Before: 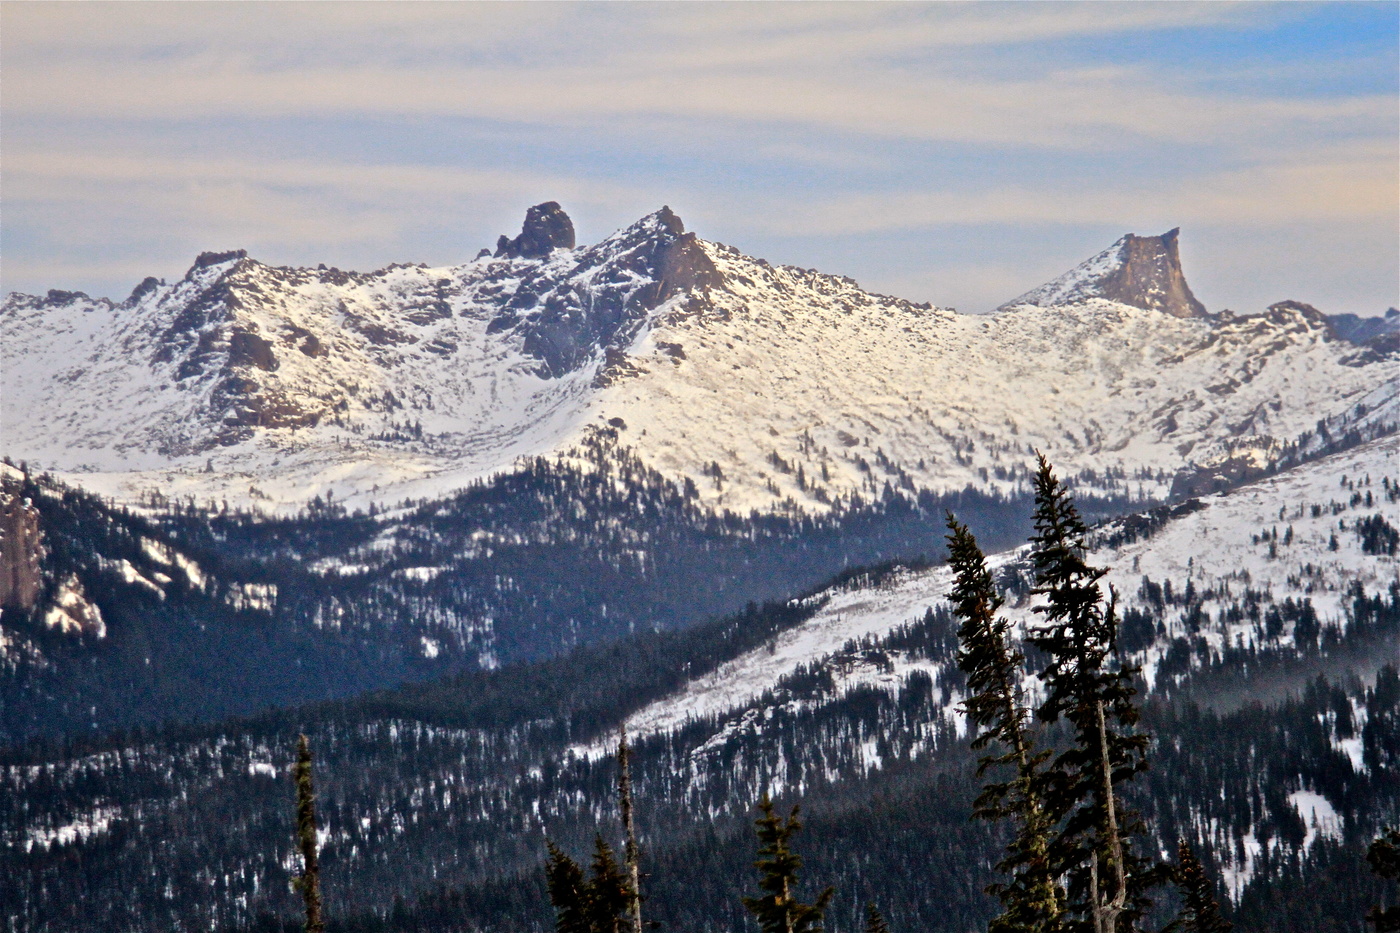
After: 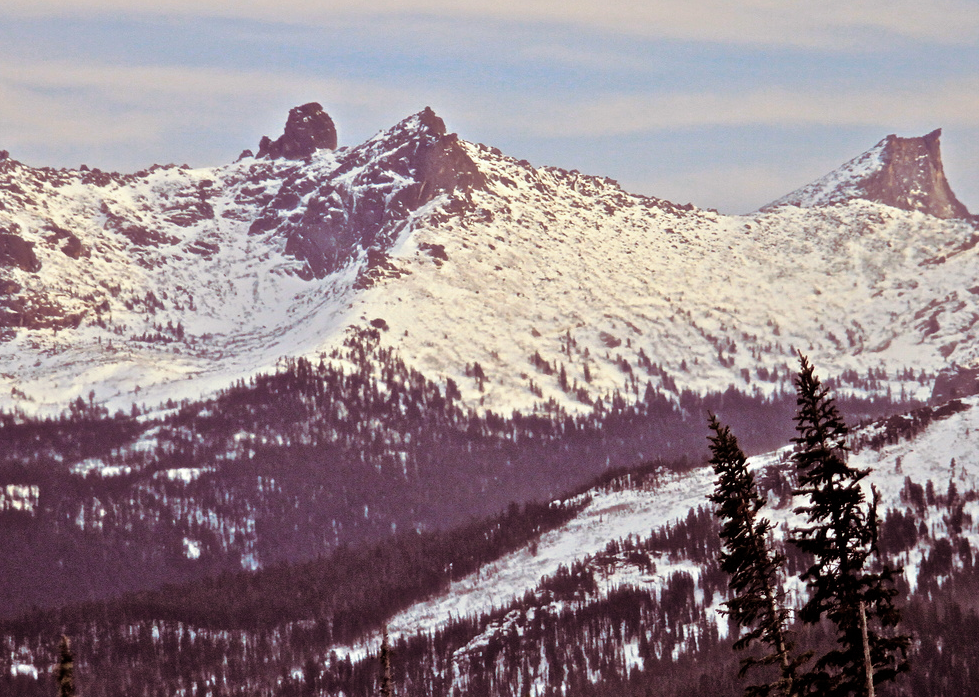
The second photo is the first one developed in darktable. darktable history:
split-toning: on, module defaults
crop and rotate: left 17.046%, top 10.659%, right 12.989%, bottom 14.553%
